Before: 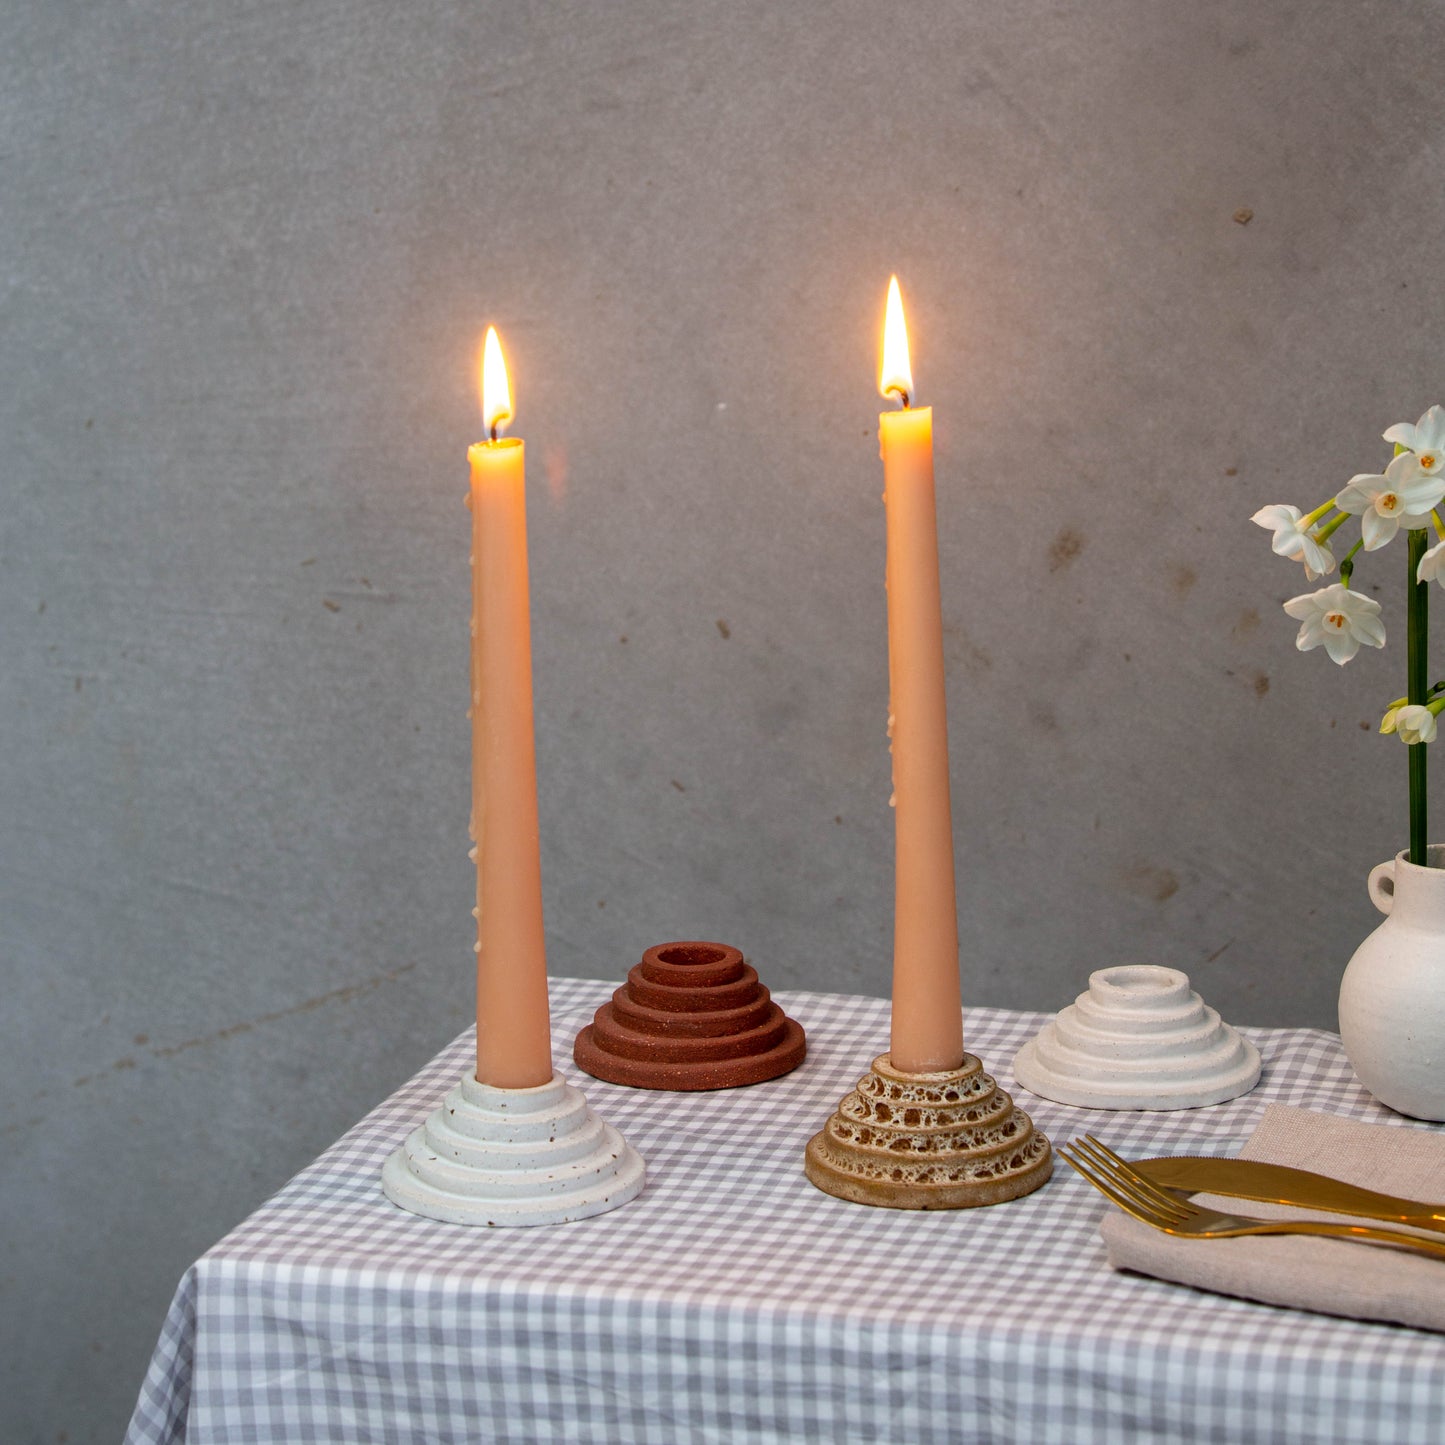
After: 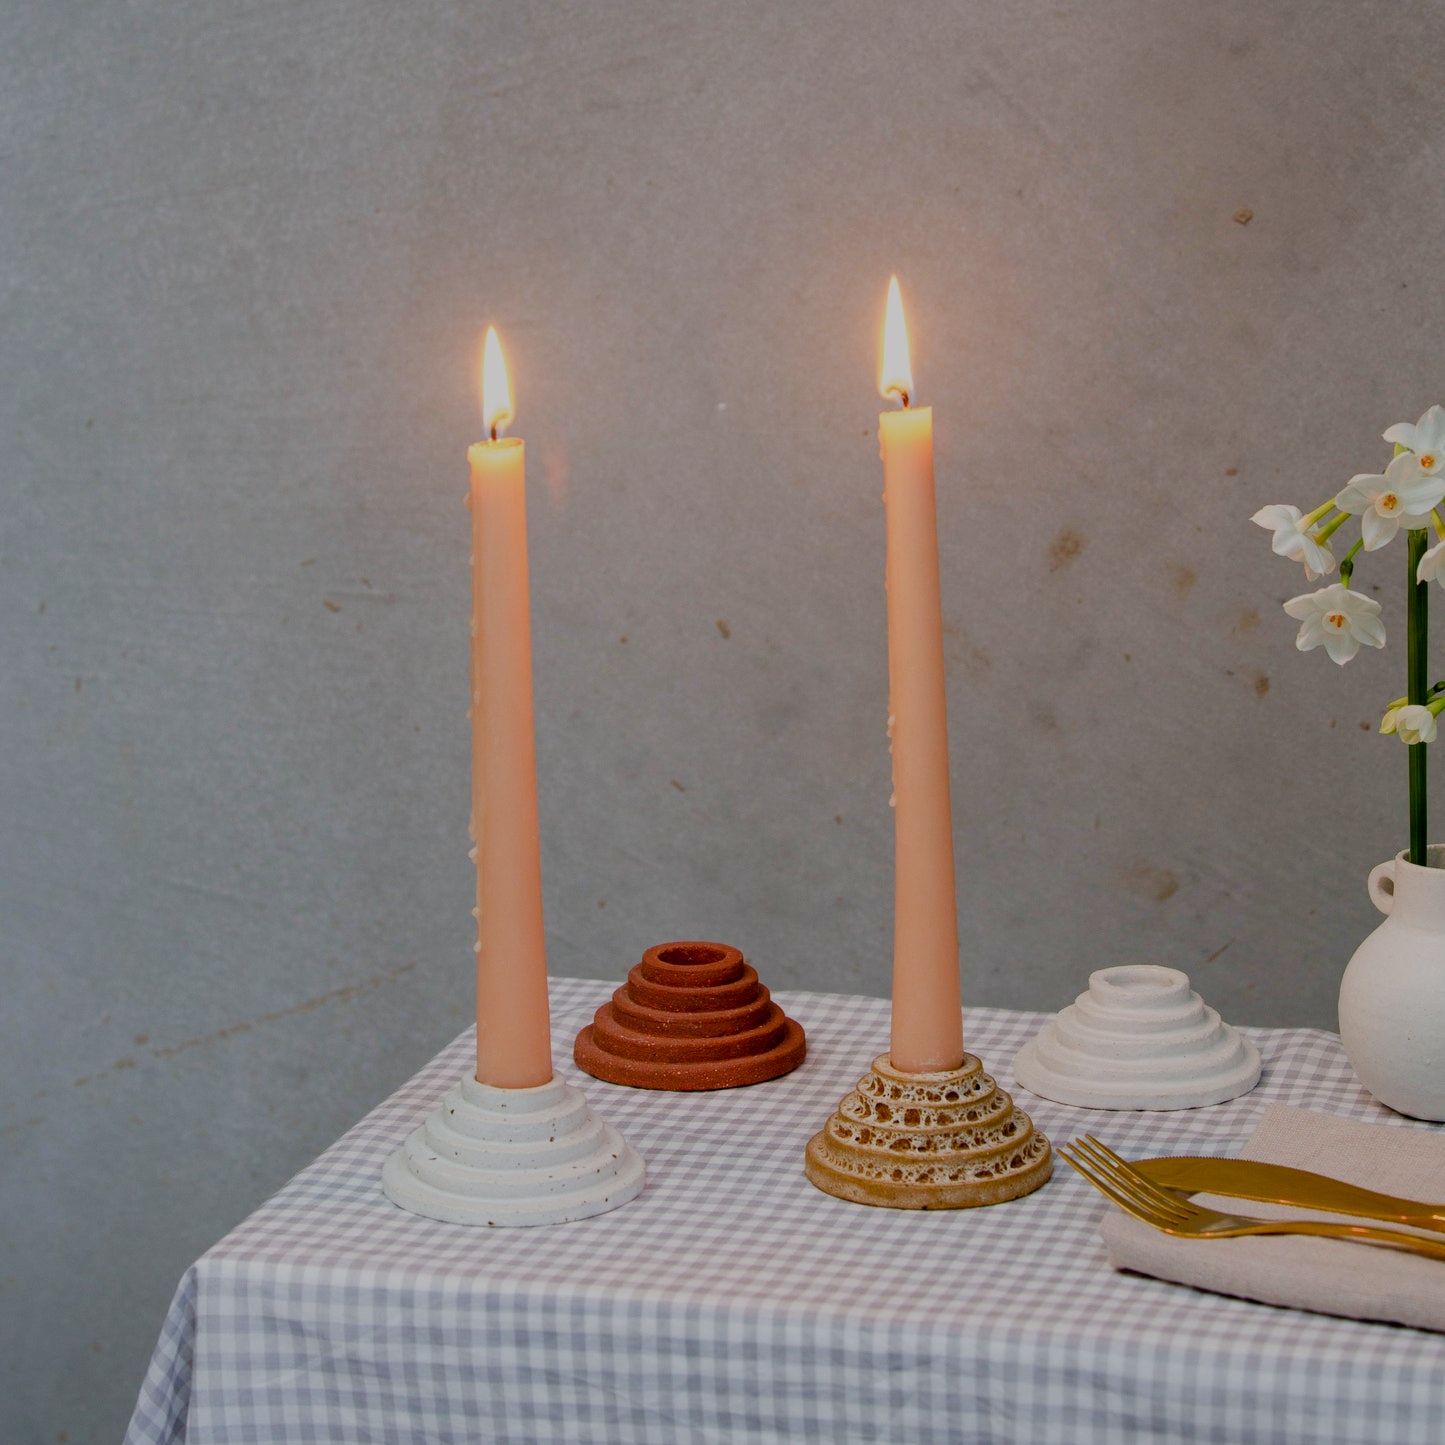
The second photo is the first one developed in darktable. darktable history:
filmic rgb: black relative exposure -7.65 EV, white relative exposure 4.56 EV, hardness 3.61
color balance rgb: shadows lift › chroma 1%, shadows lift › hue 113°, highlights gain › chroma 0.2%, highlights gain › hue 333°, perceptual saturation grading › global saturation 20%, perceptual saturation grading › highlights -50%, perceptual saturation grading › shadows 25%, contrast -20%
